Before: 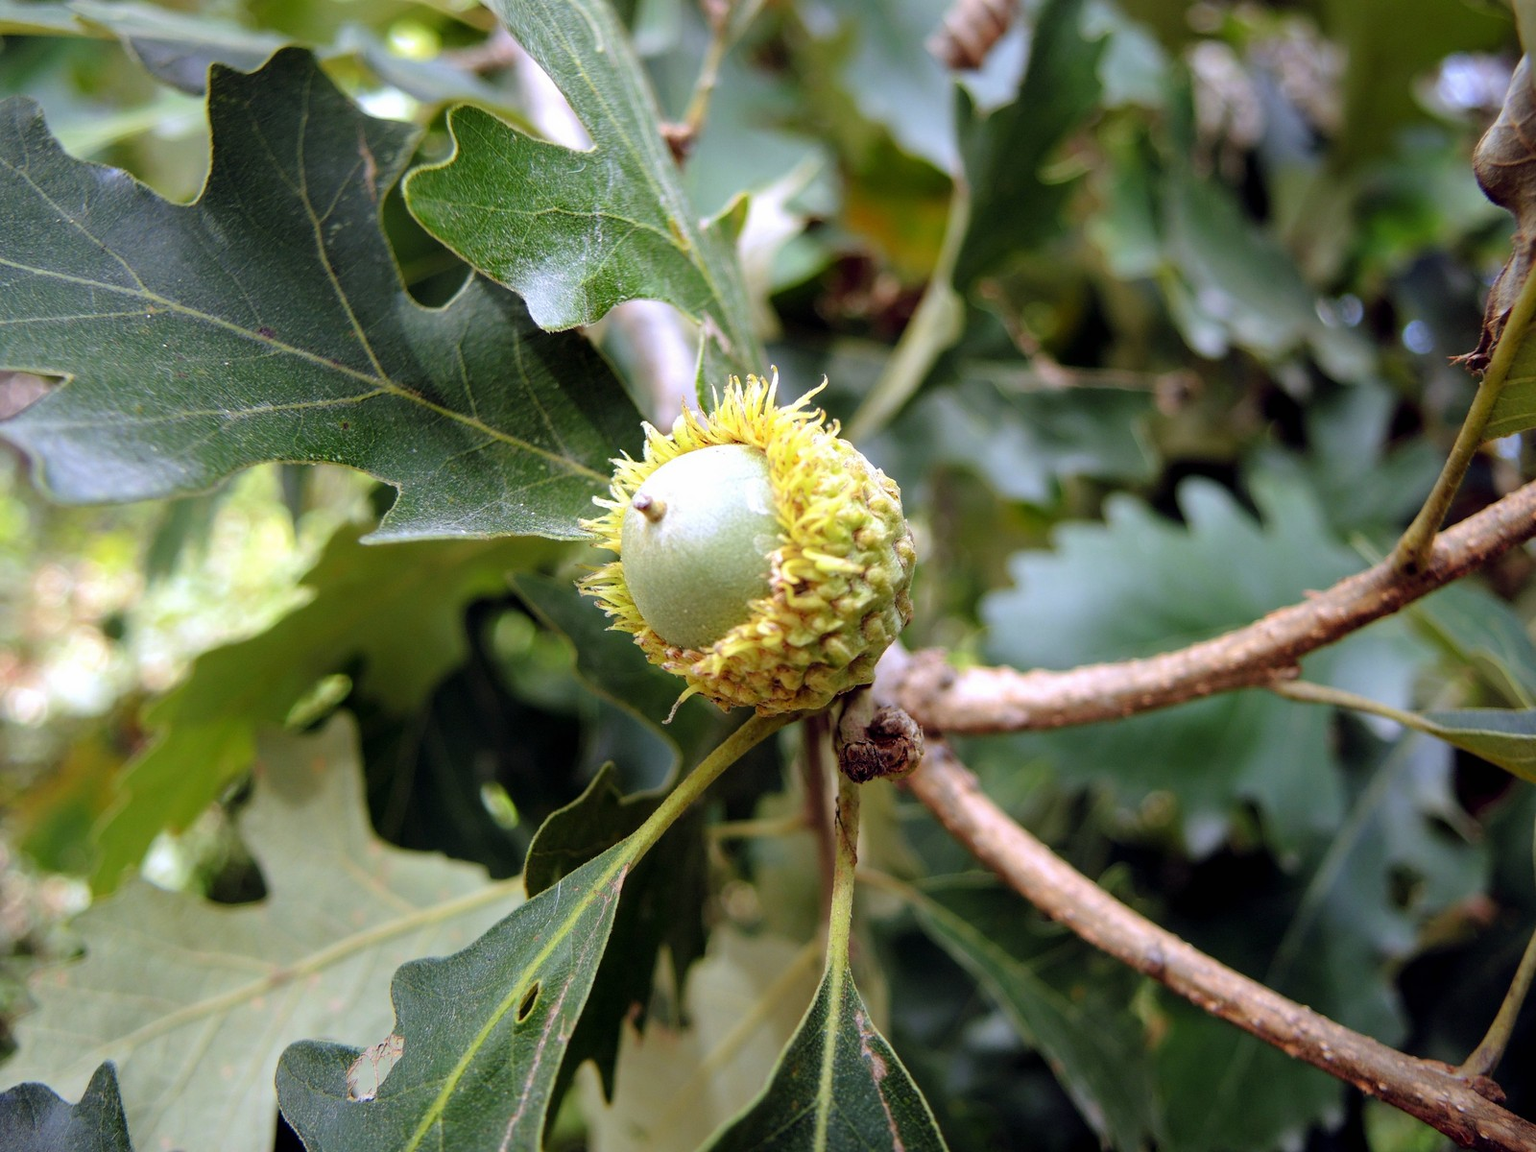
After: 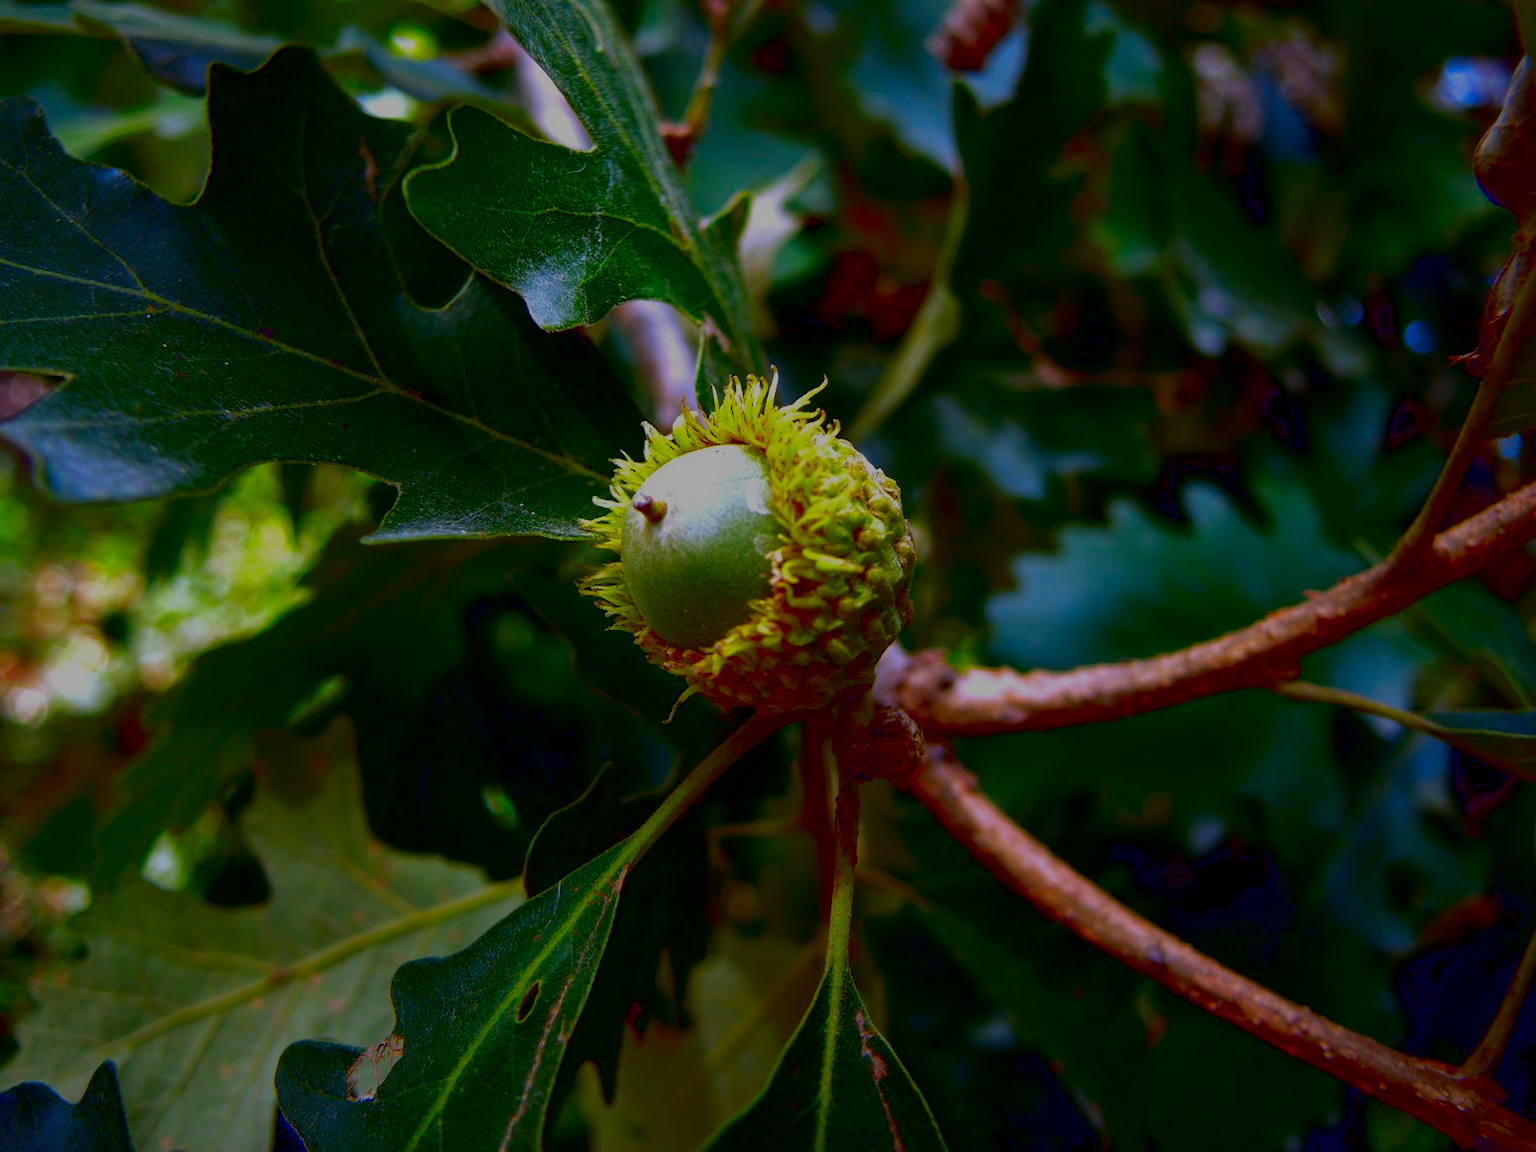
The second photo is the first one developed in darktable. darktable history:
local contrast: mode bilateral grid, contrast 20, coarseness 50, detail 120%, midtone range 0.2
color balance rgb: contrast -30%
contrast brightness saturation: brightness -1, saturation 1
tone equalizer: -8 EV -0.417 EV, -7 EV -0.389 EV, -6 EV -0.333 EV, -5 EV -0.222 EV, -3 EV 0.222 EV, -2 EV 0.333 EV, -1 EV 0.389 EV, +0 EV 0.417 EV, edges refinement/feathering 500, mask exposure compensation -1.57 EV, preserve details no
